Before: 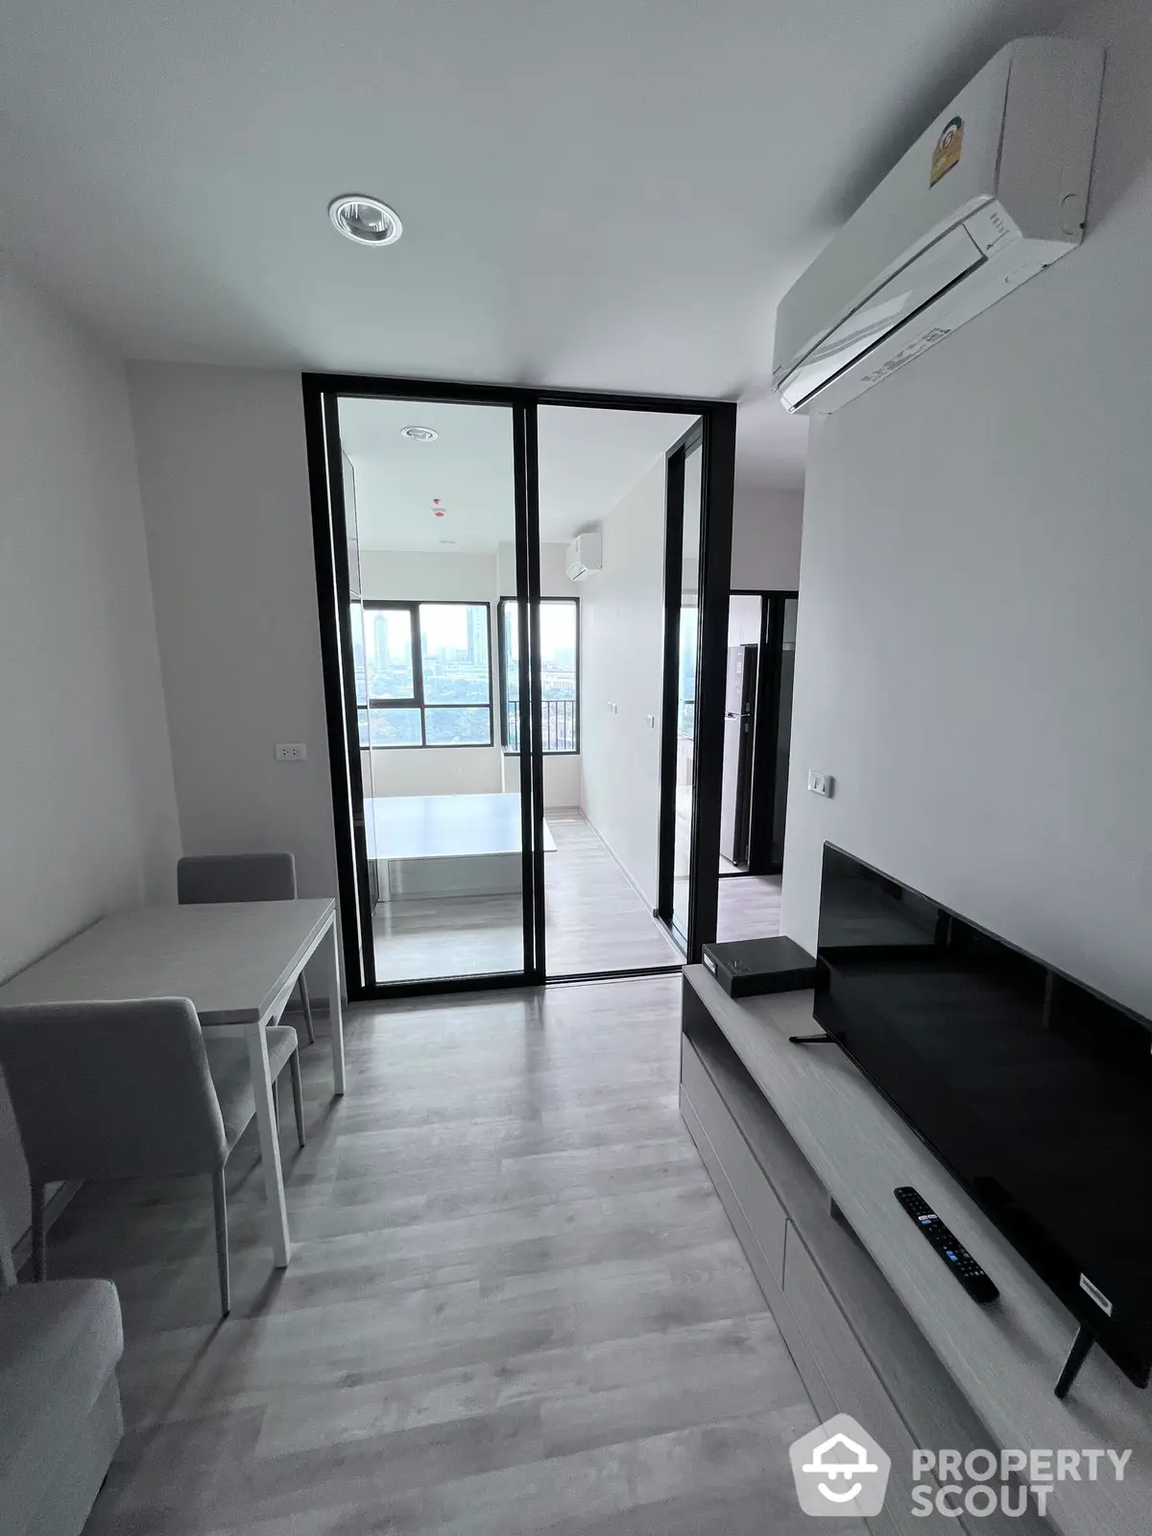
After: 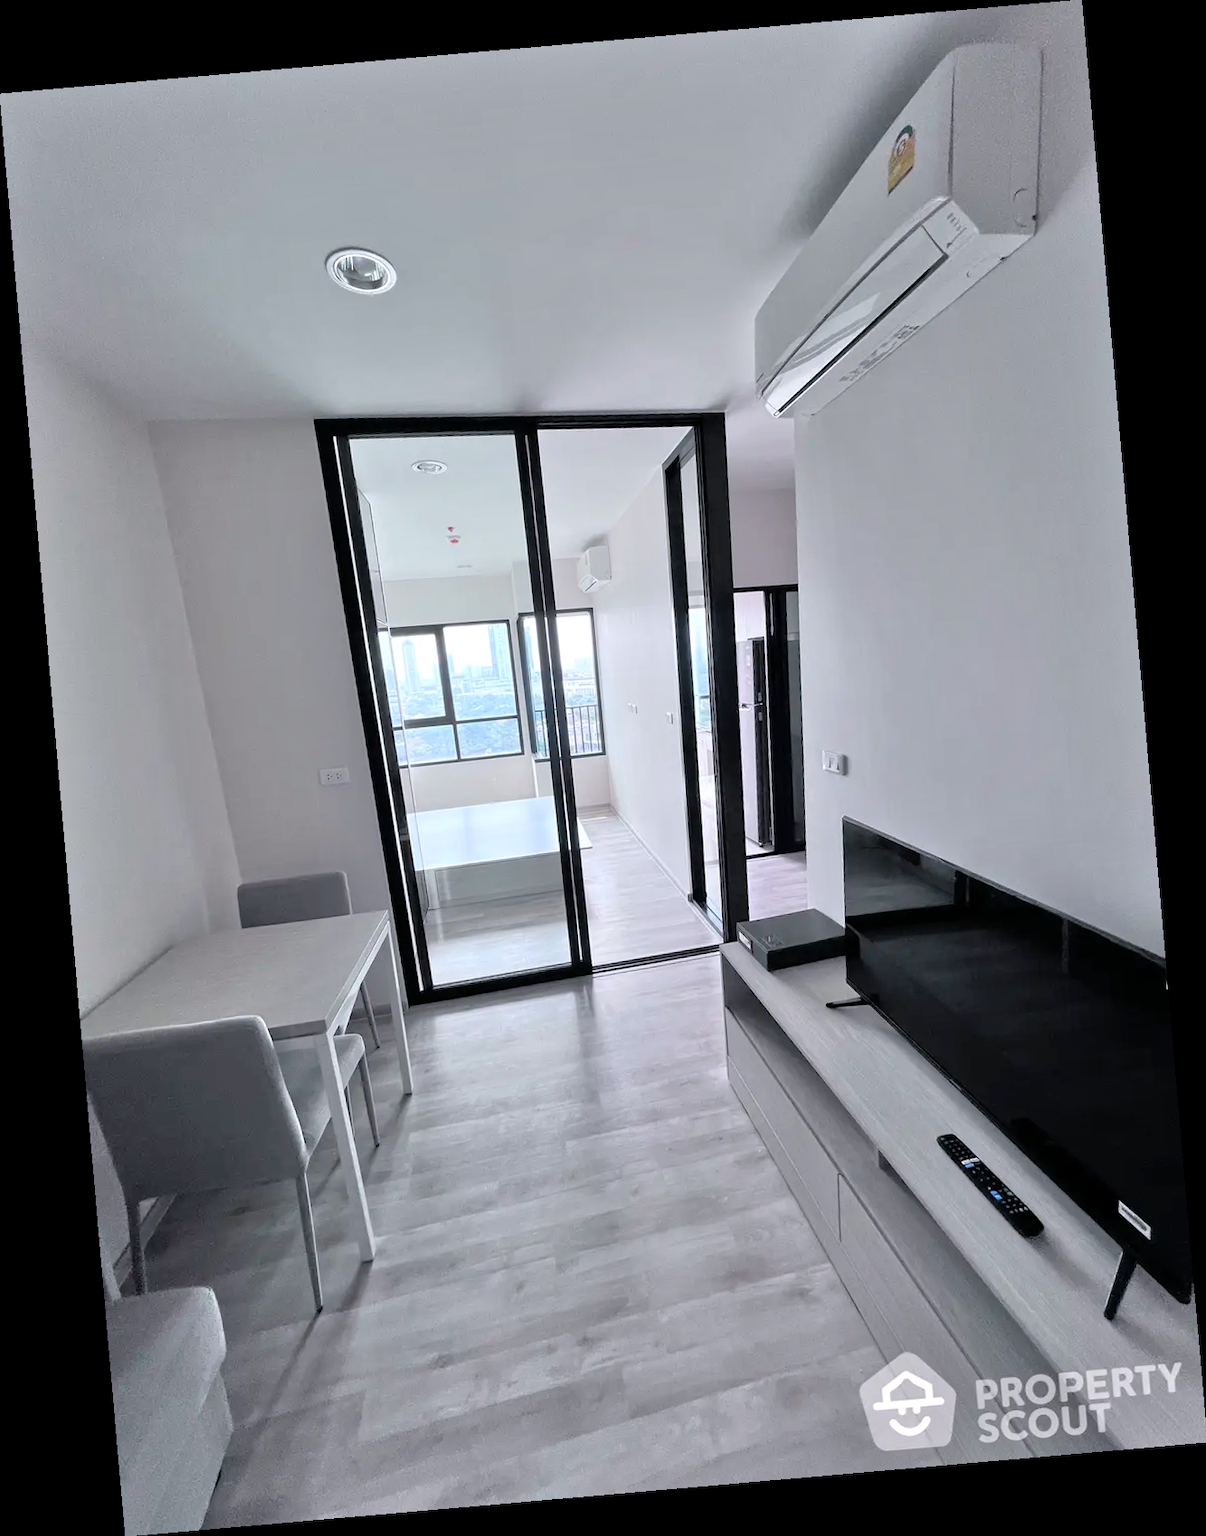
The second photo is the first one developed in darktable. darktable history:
rotate and perspective: rotation -4.98°, automatic cropping off
color calibration: illuminant custom, x 0.348, y 0.366, temperature 4940.58 K
tone equalizer: -7 EV 0.15 EV, -6 EV 0.6 EV, -5 EV 1.15 EV, -4 EV 1.33 EV, -3 EV 1.15 EV, -2 EV 0.6 EV, -1 EV 0.15 EV, mask exposure compensation -0.5 EV
